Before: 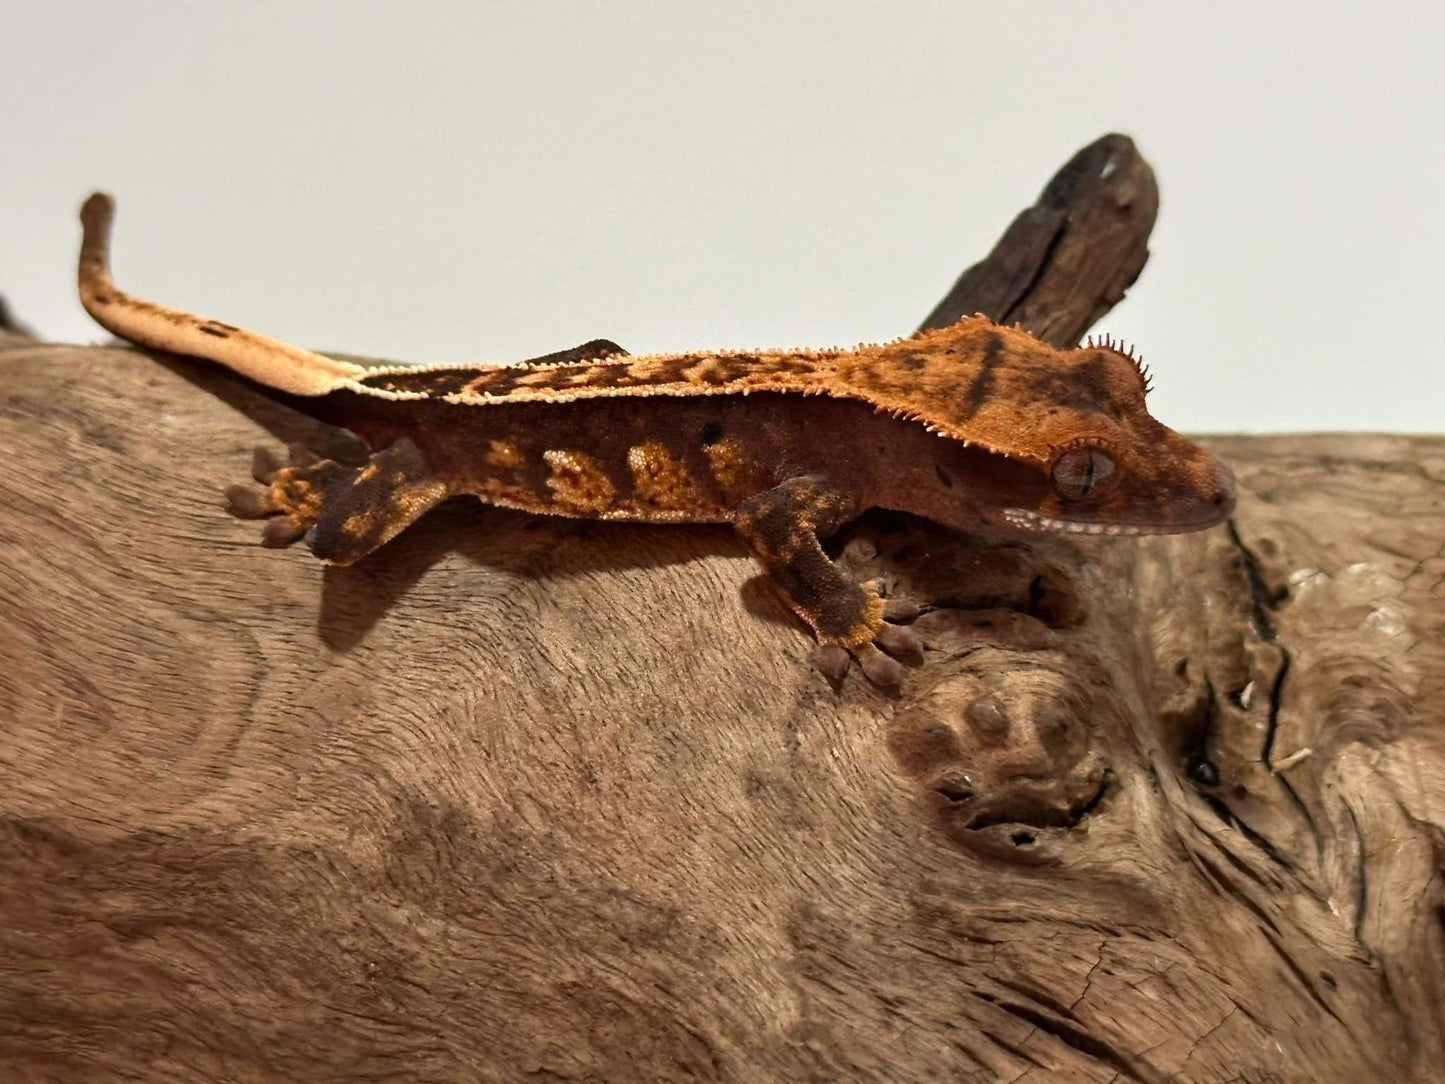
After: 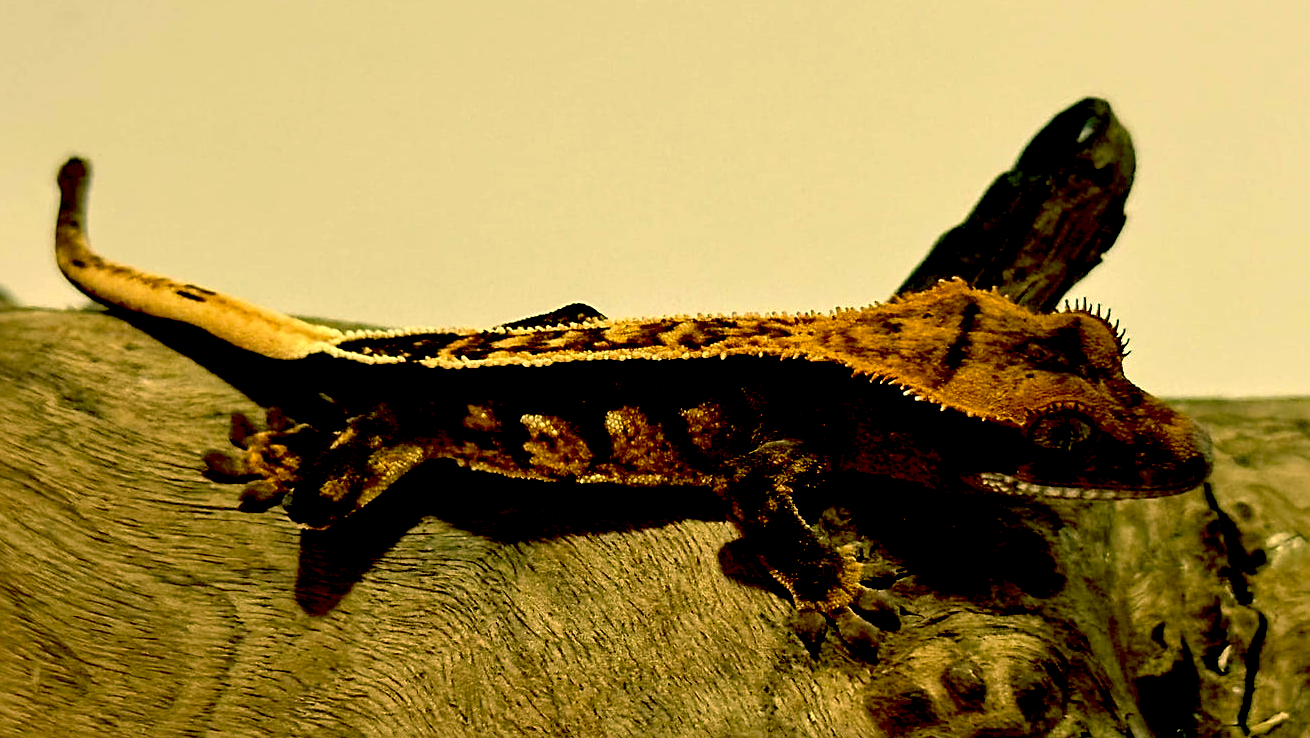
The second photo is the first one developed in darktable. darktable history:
color correction: highlights a* 5.7, highlights b* 33.17, shadows a* -26.01, shadows b* 3.87
crop: left 1.62%, top 3.367%, right 7.713%, bottom 28.48%
sharpen: on, module defaults
exposure: black level correction 0.056, exposure -0.031 EV, compensate highlight preservation false
